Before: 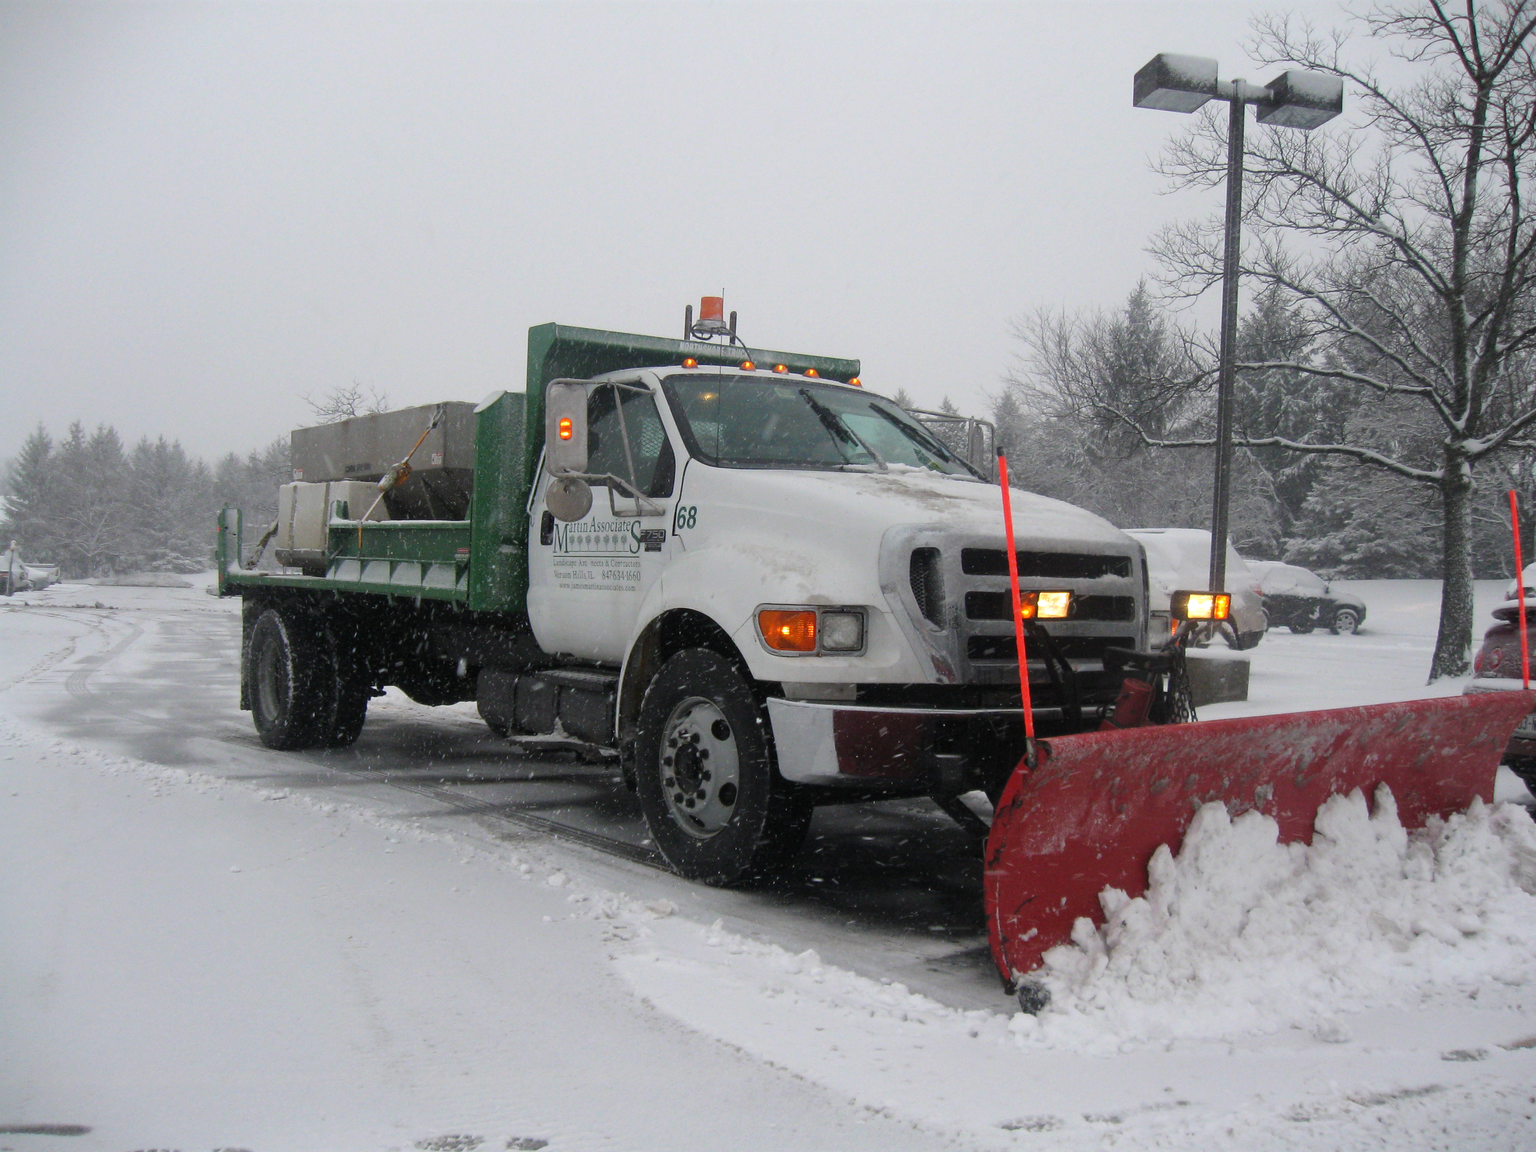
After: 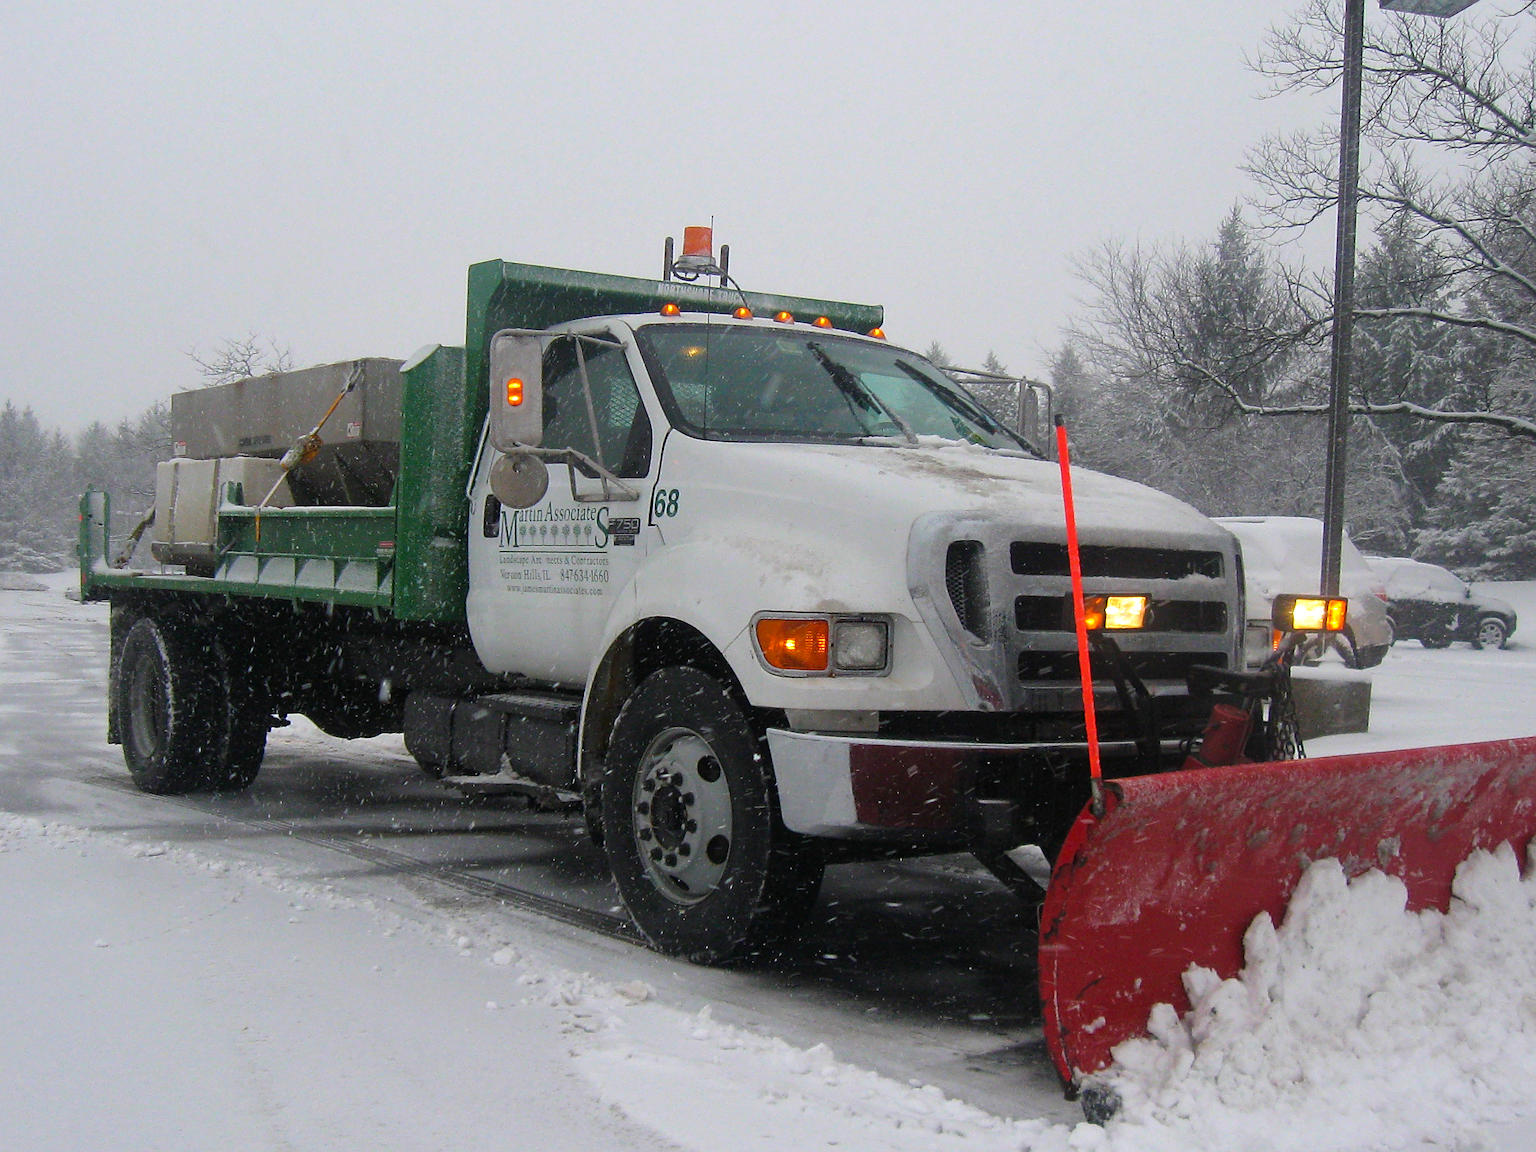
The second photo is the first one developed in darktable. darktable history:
crop and rotate: left 10.071%, top 10.071%, right 10.02%, bottom 10.02%
bloom: size 15%, threshold 97%, strength 7%
sharpen: on, module defaults
color balance rgb: global vibrance 42.74%
tone equalizer: on, module defaults
